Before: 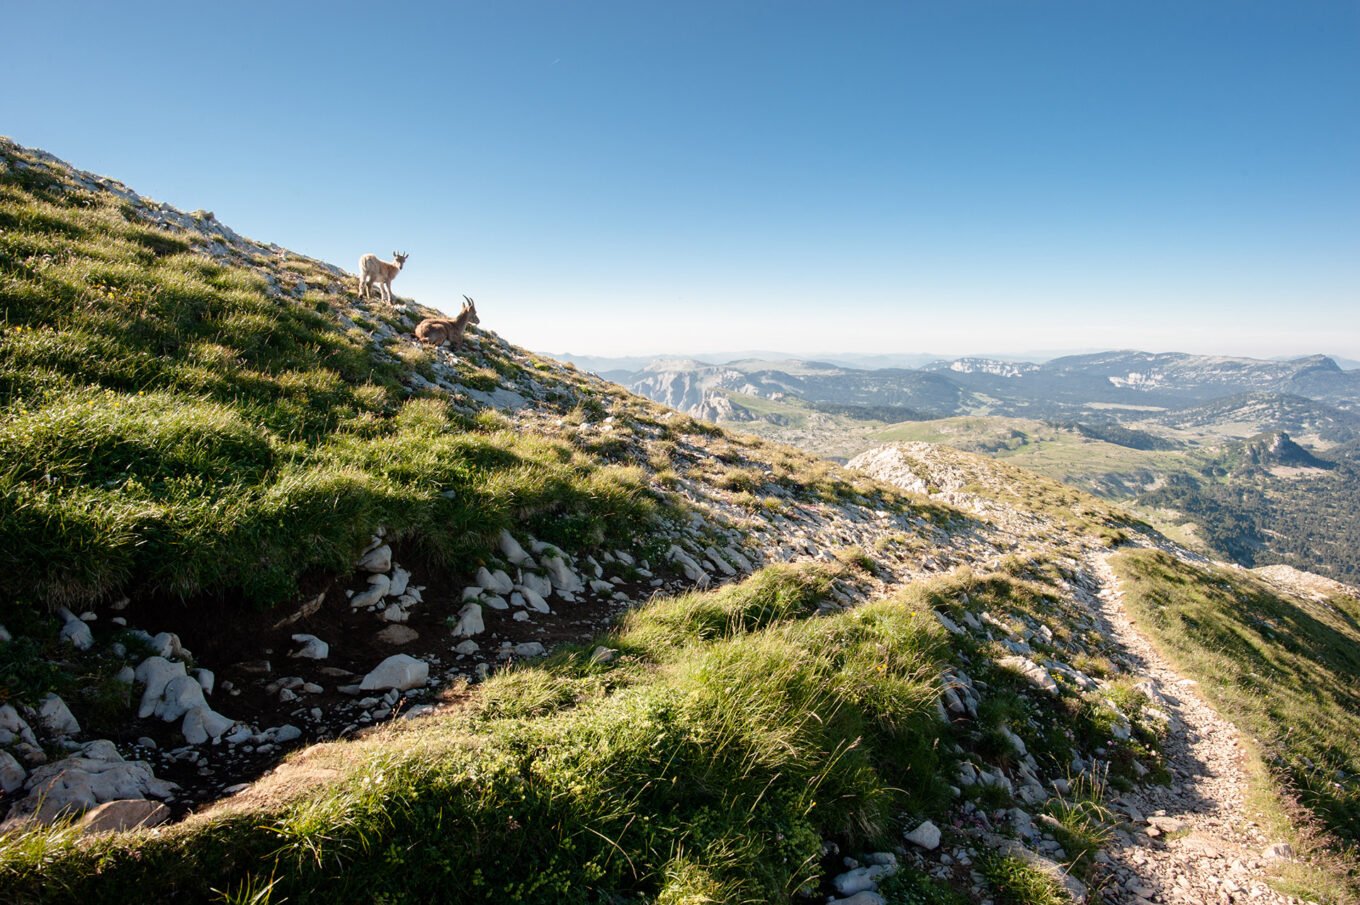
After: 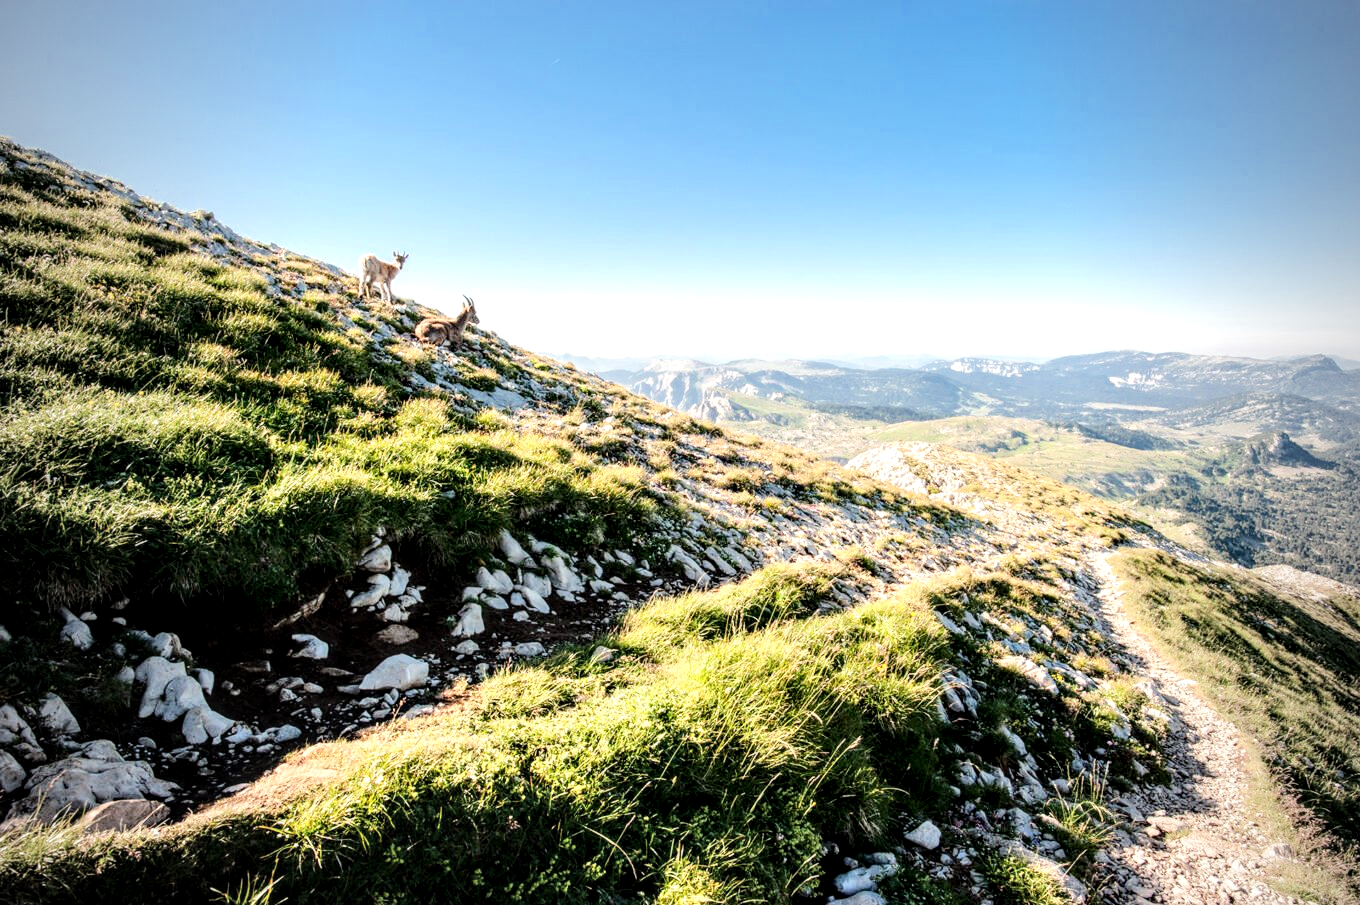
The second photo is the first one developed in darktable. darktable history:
tone equalizer: -7 EV 0.153 EV, -6 EV 0.586 EV, -5 EV 1.18 EV, -4 EV 1.31 EV, -3 EV 1.15 EV, -2 EV 0.6 EV, -1 EV 0.164 EV, edges refinement/feathering 500, mask exposure compensation -1.57 EV, preserve details no
vignetting: fall-off start 96.42%, fall-off radius 99.06%, width/height ratio 0.609
local contrast: highlights 79%, shadows 56%, detail 173%, midtone range 0.427
